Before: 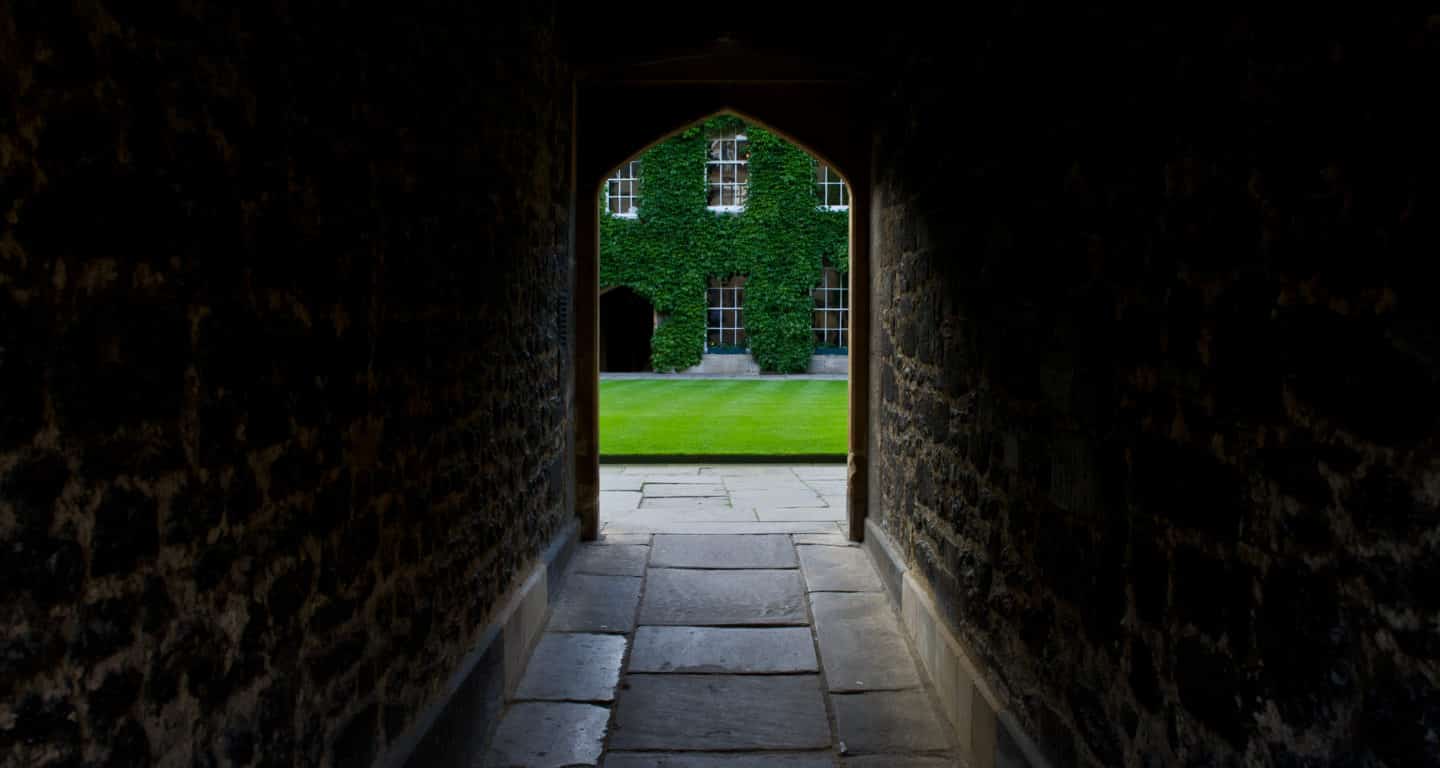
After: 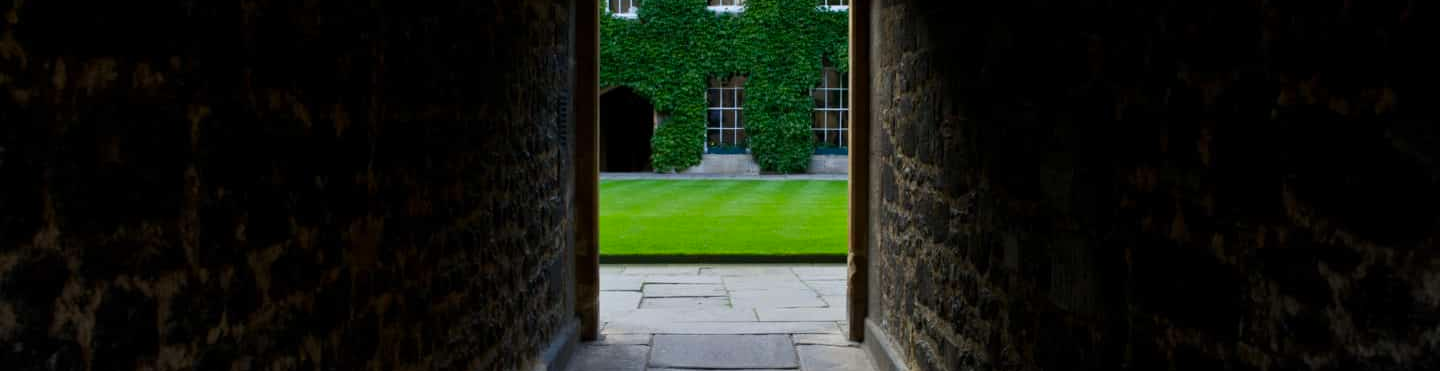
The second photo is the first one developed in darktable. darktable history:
contrast brightness saturation: saturation 0.1
crop and rotate: top 26.056%, bottom 25.543%
